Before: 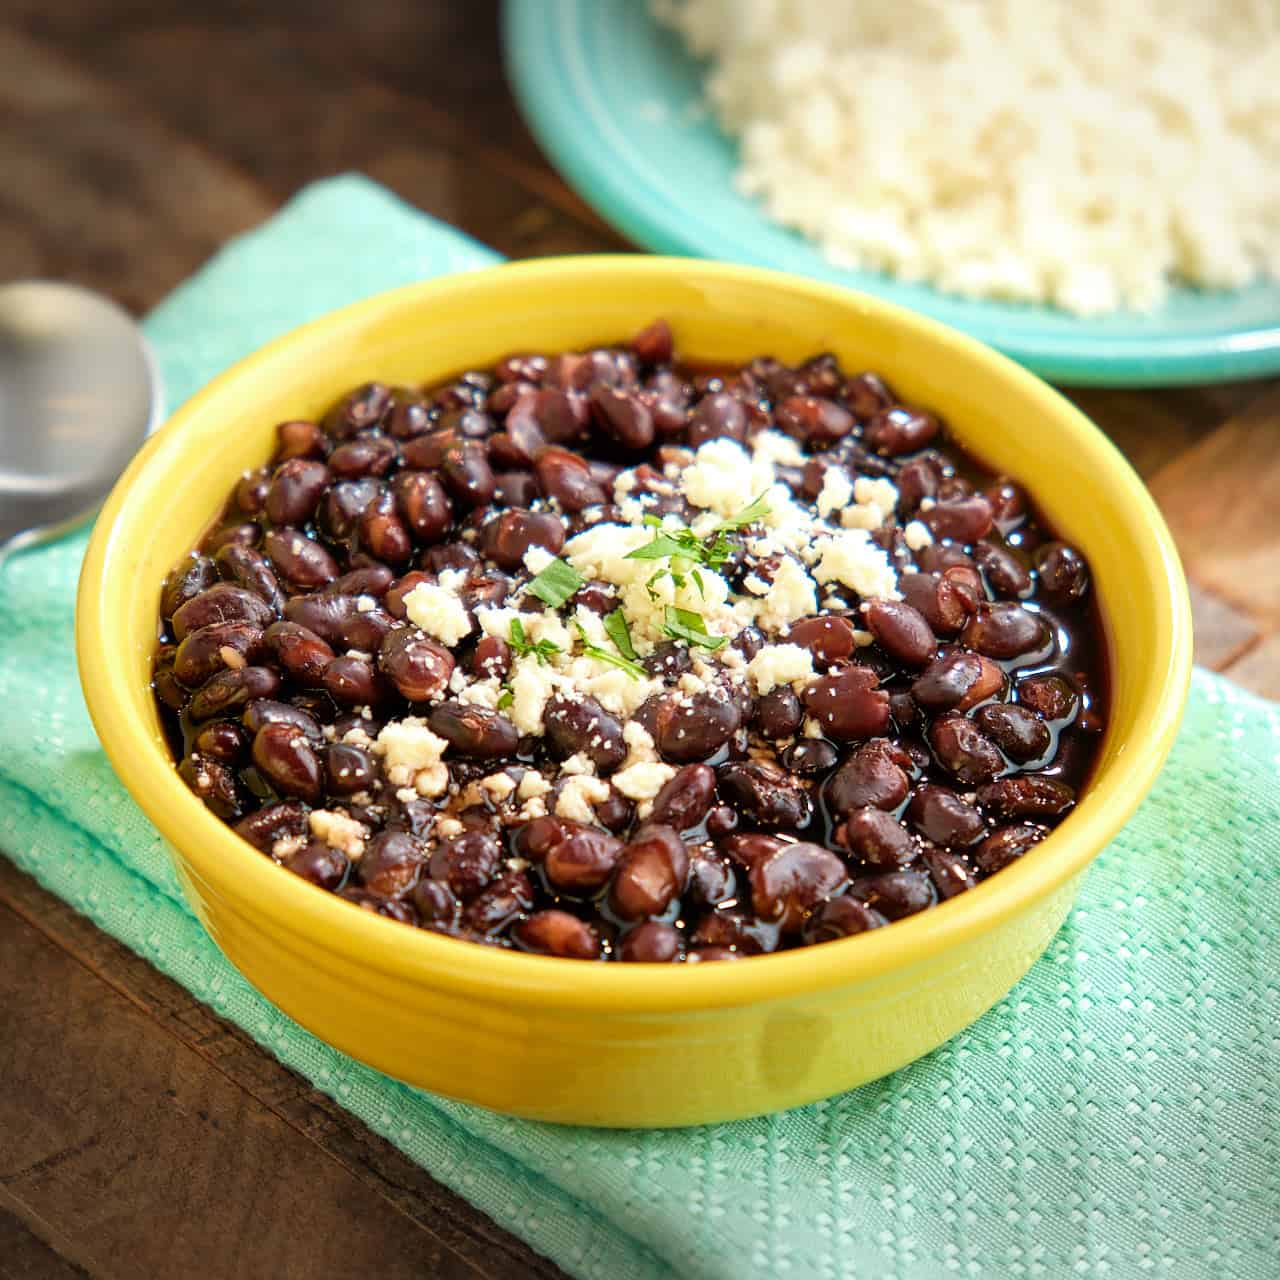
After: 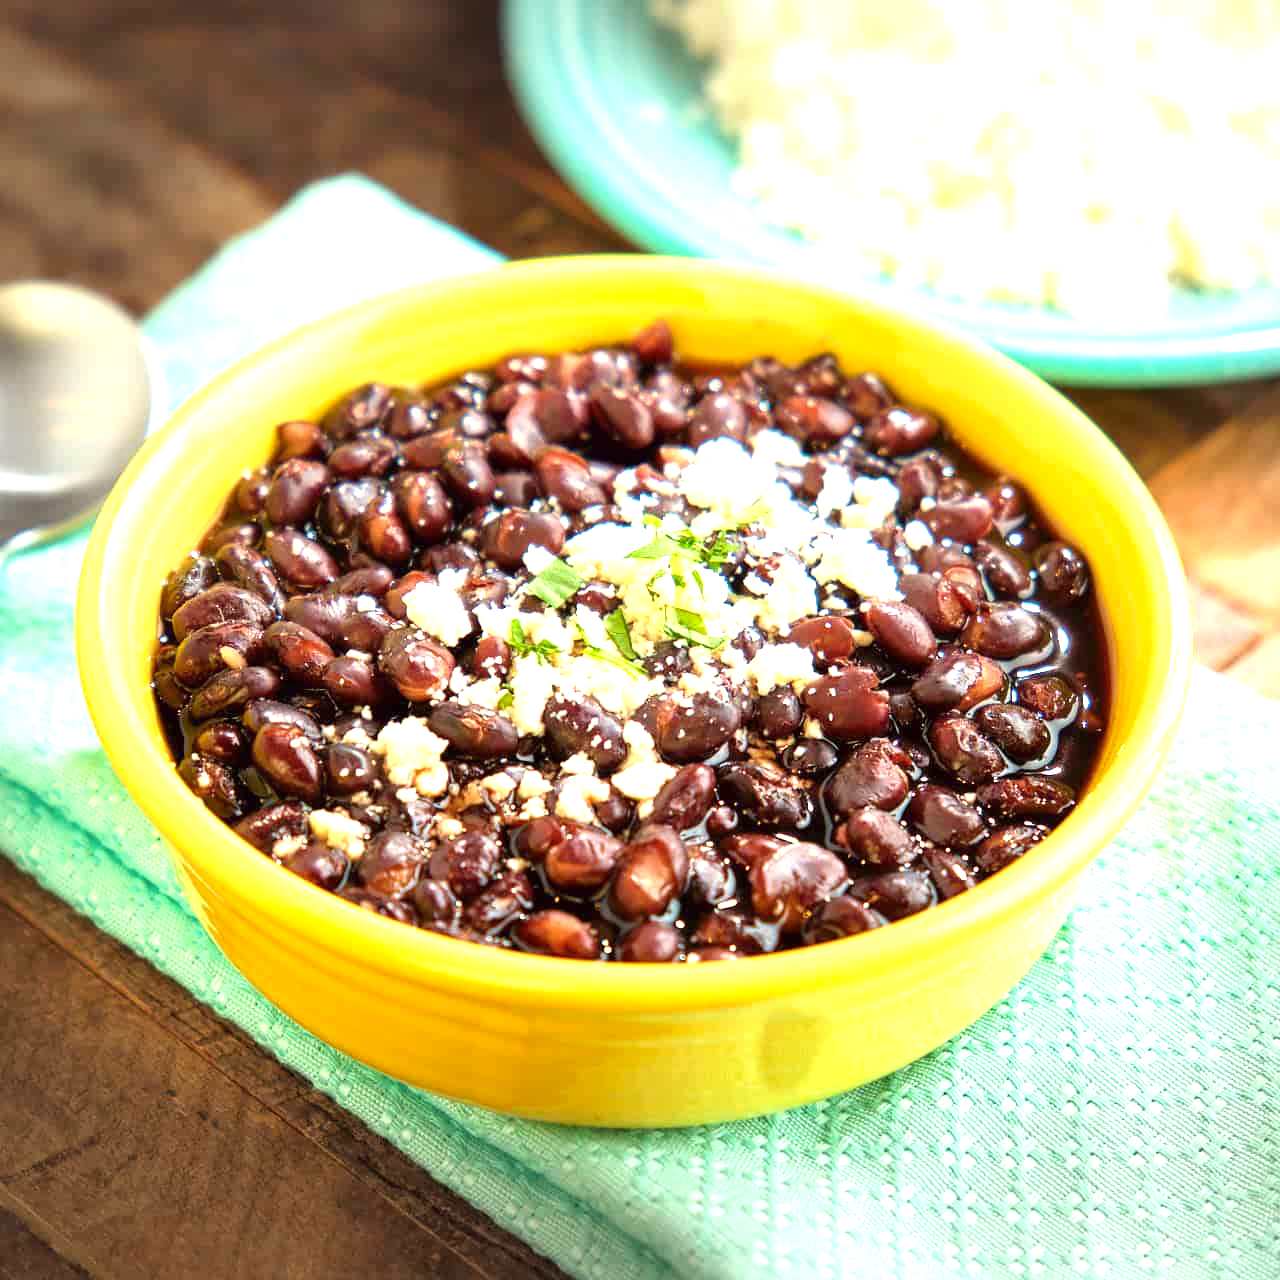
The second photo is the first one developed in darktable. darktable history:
color correction: highlights a* -1.13, highlights b* 4.54, shadows a* 3.68
exposure: black level correction 0, exposure 1 EV, compensate exposure bias true, compensate highlight preservation false
